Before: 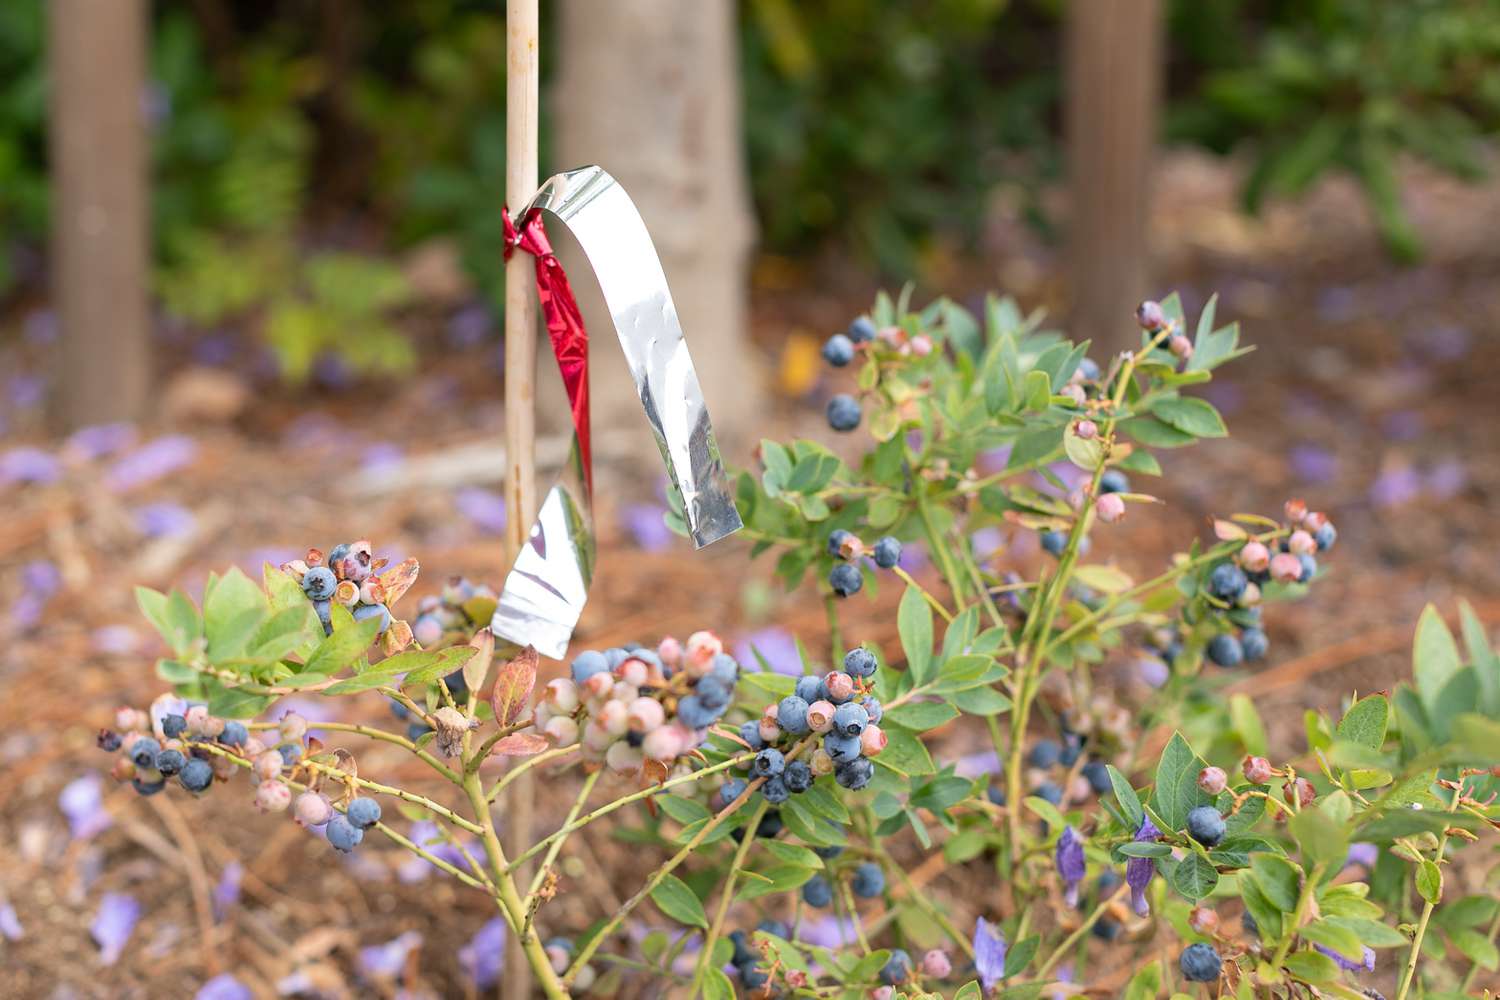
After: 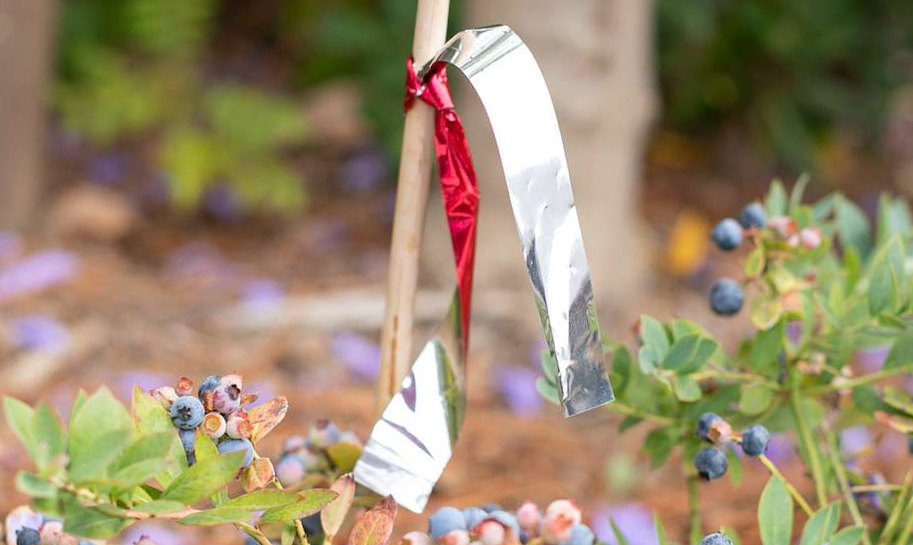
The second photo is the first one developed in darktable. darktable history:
crop and rotate: angle -5.96°, left 2.221%, top 7.049%, right 27.753%, bottom 30.164%
